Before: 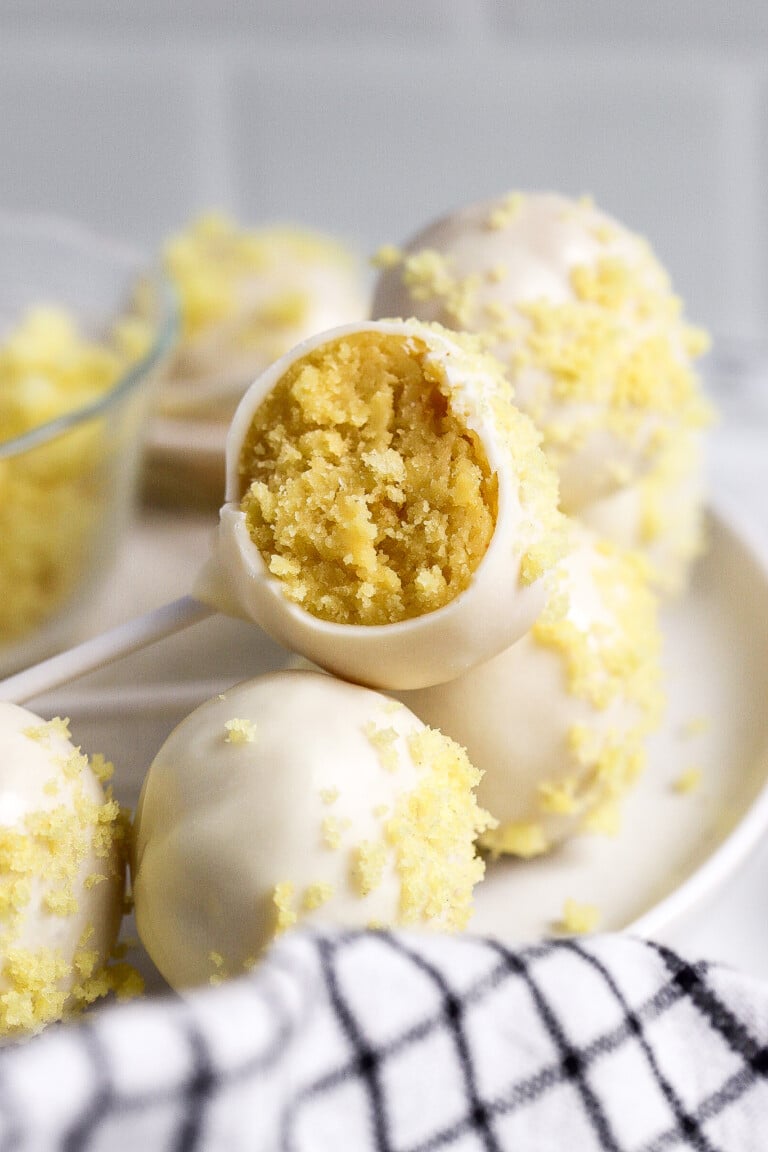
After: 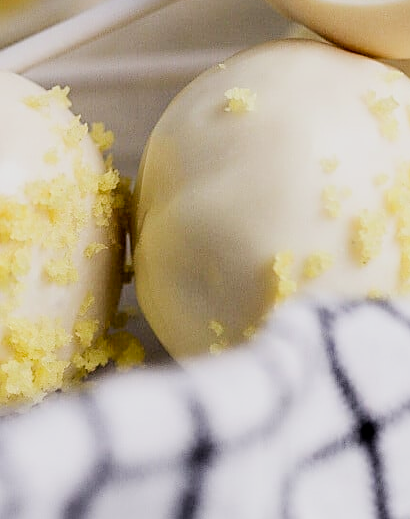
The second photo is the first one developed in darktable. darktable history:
filmic rgb: black relative exposure -7.65 EV, white relative exposure 4.56 EV, hardness 3.61
sharpen: on, module defaults
color balance: contrast 10%
exposure: black level correction 0.007, exposure 0.159 EV, compensate highlight preservation false
crop and rotate: top 54.778%, right 46.61%, bottom 0.159%
